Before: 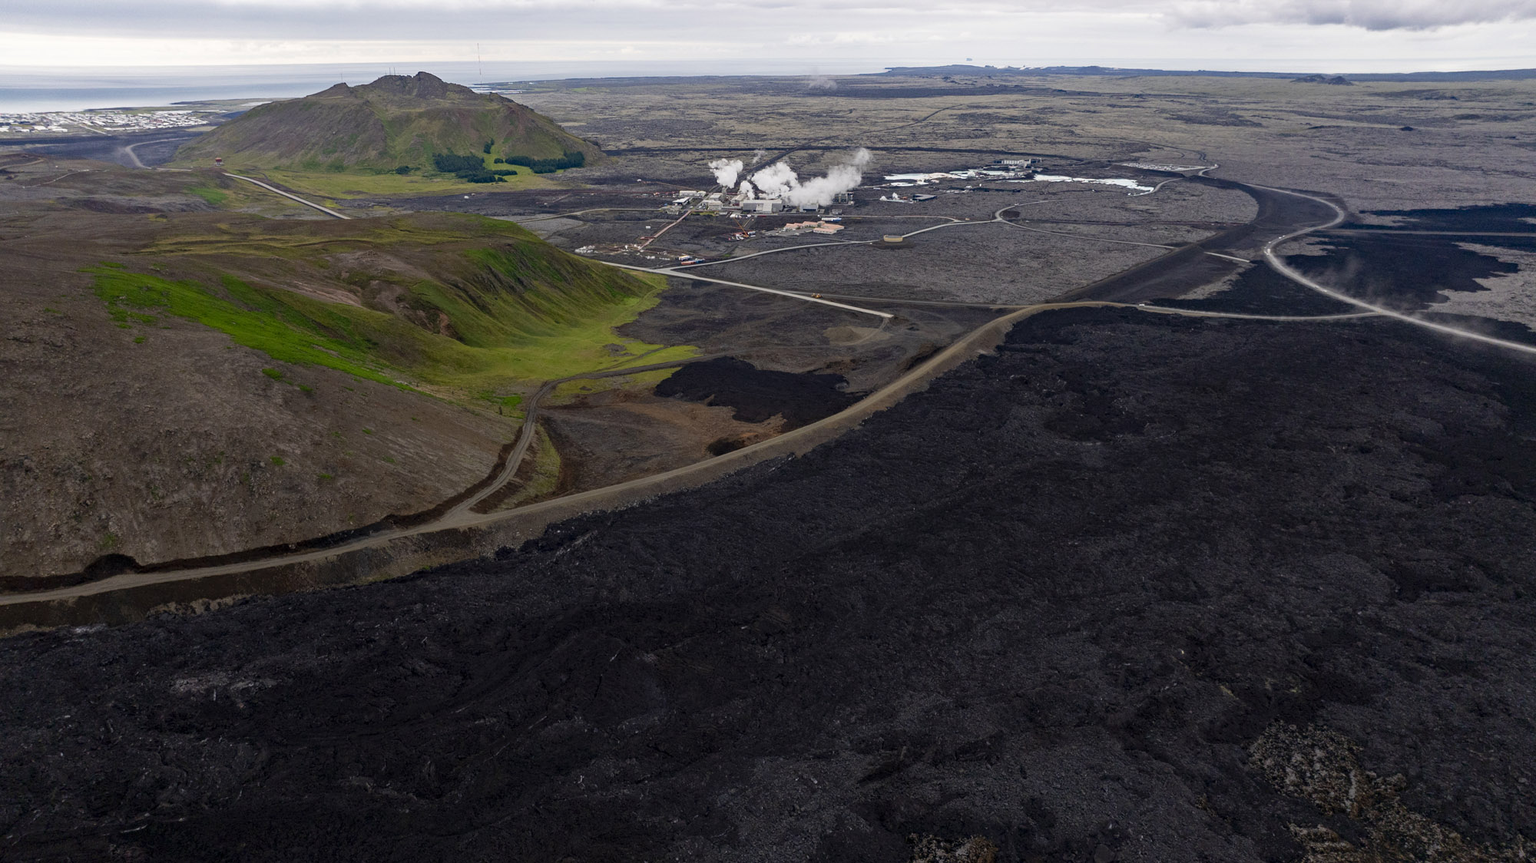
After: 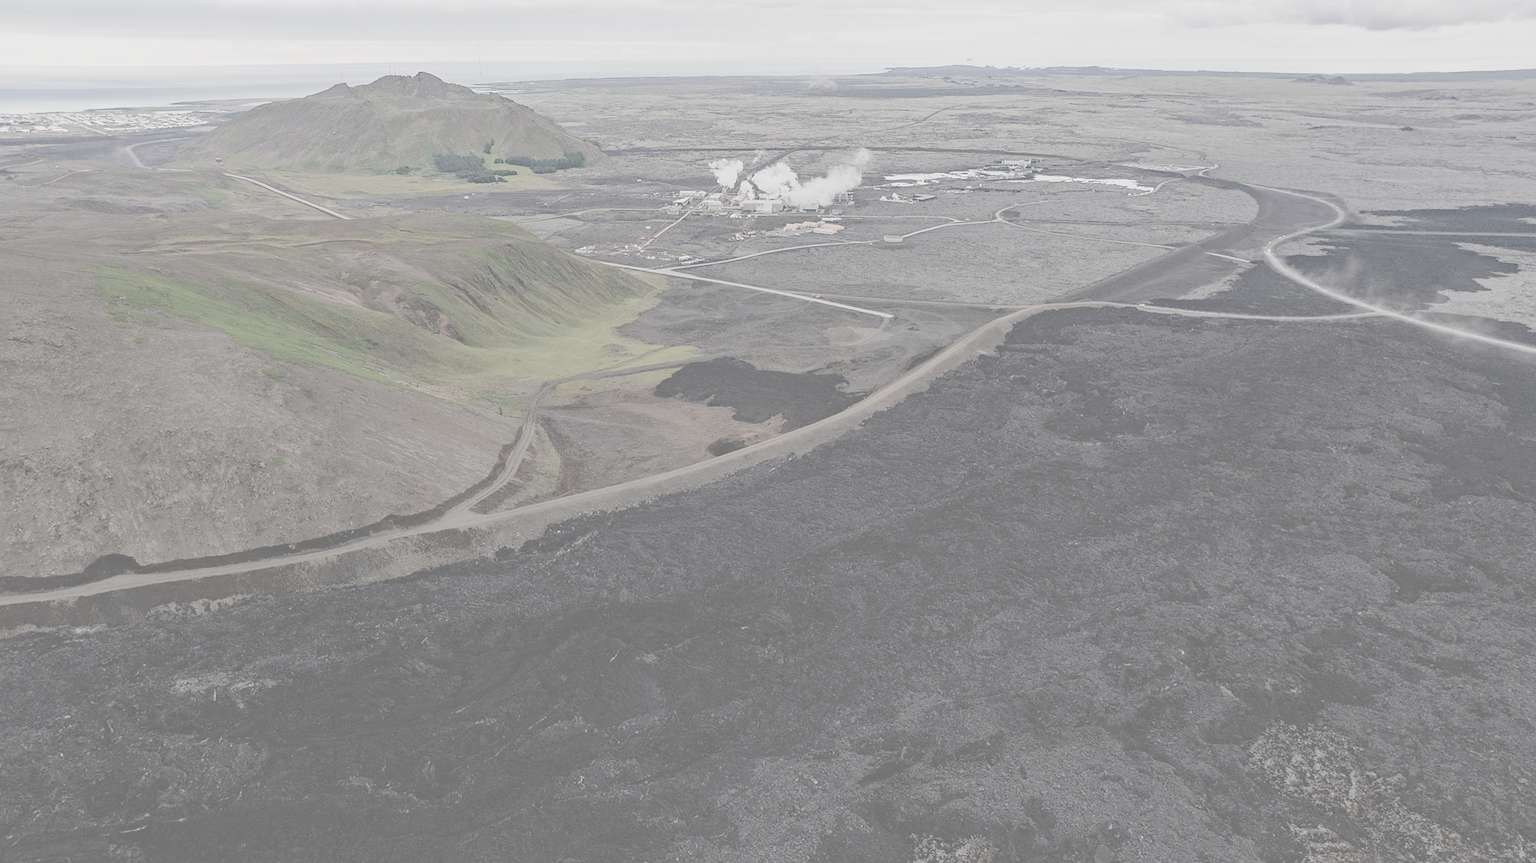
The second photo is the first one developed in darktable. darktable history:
shadows and highlights: shadows 4.1, highlights -17.6, soften with gaussian
sharpen: radius 1, threshold 1
contrast brightness saturation: contrast -0.32, brightness 0.75, saturation -0.78
